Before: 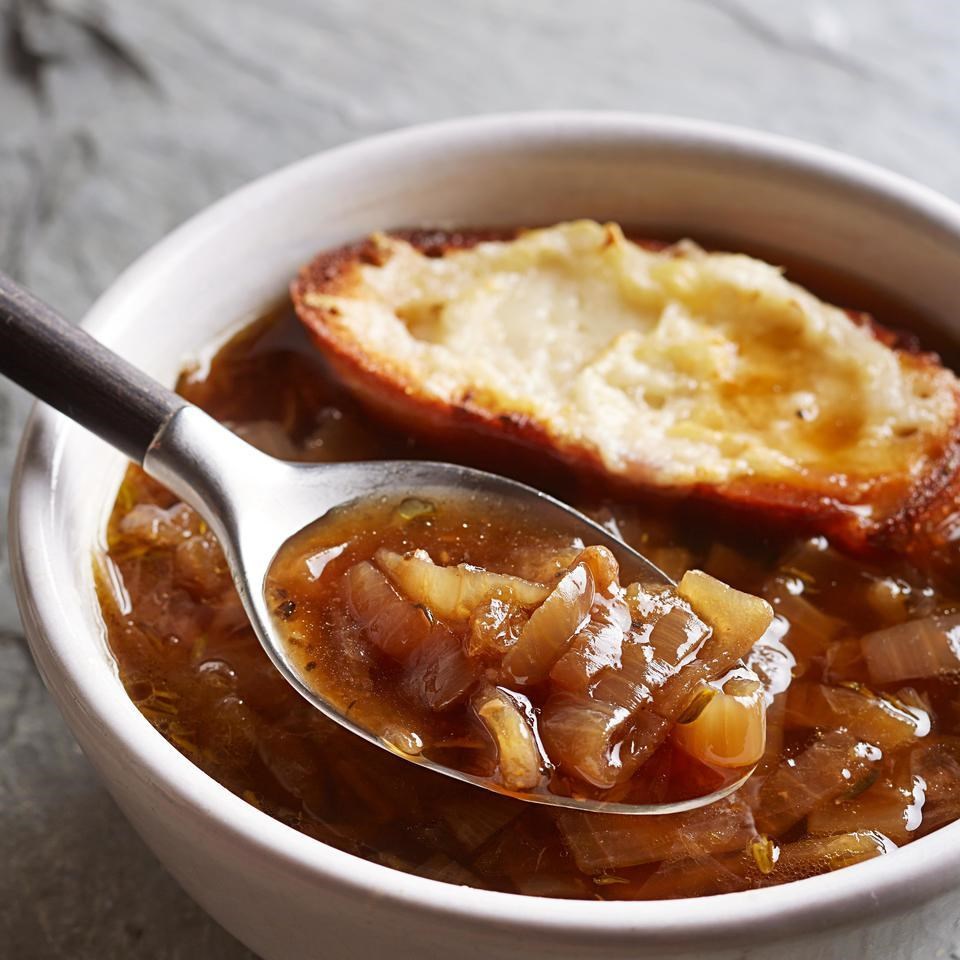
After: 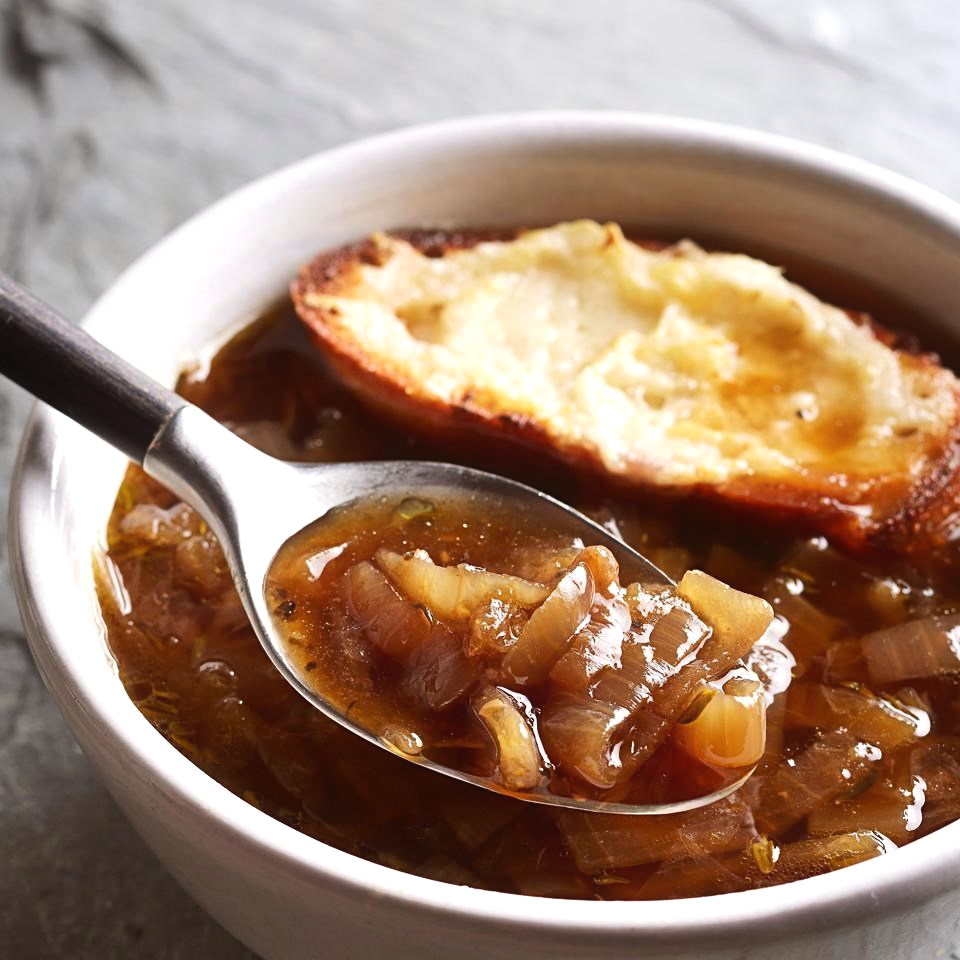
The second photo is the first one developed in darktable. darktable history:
tone equalizer: -8 EV -0.417 EV, -7 EV -0.389 EV, -6 EV -0.333 EV, -5 EV -0.222 EV, -3 EV 0.222 EV, -2 EV 0.333 EV, -1 EV 0.389 EV, +0 EV 0.417 EV, edges refinement/feathering 500, mask exposure compensation -1.57 EV, preserve details no
contrast equalizer: octaves 7, y [[0.6 ×6], [0.55 ×6], [0 ×6], [0 ×6], [0 ×6]], mix -0.3
